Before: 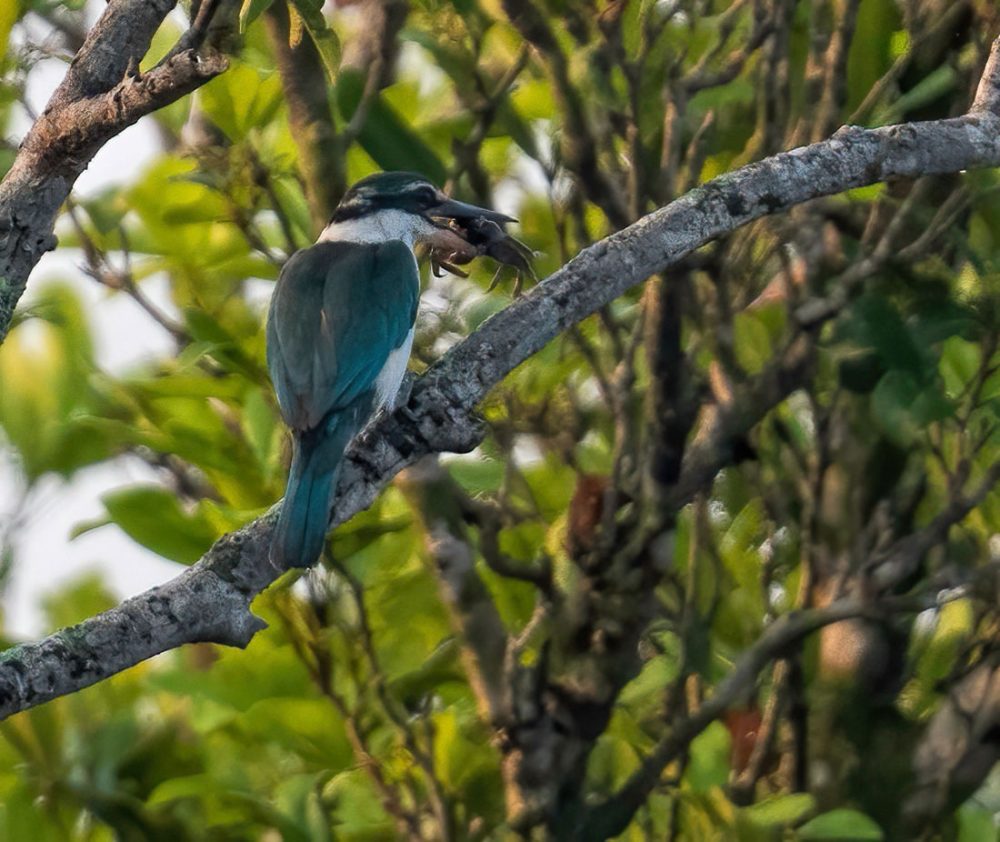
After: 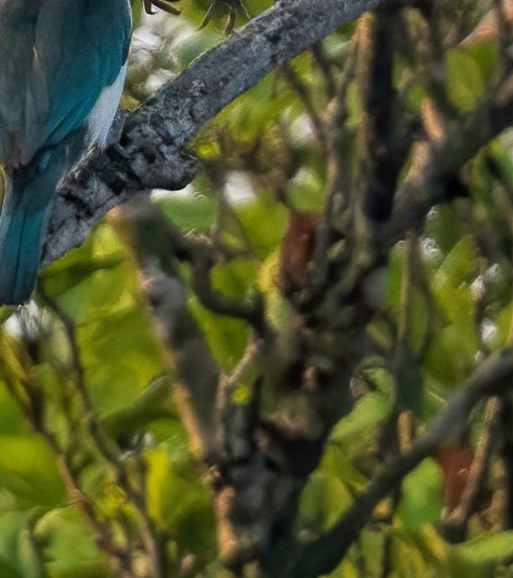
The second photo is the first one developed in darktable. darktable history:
crop and rotate: left 28.823%, top 31.276%, right 19.822%
